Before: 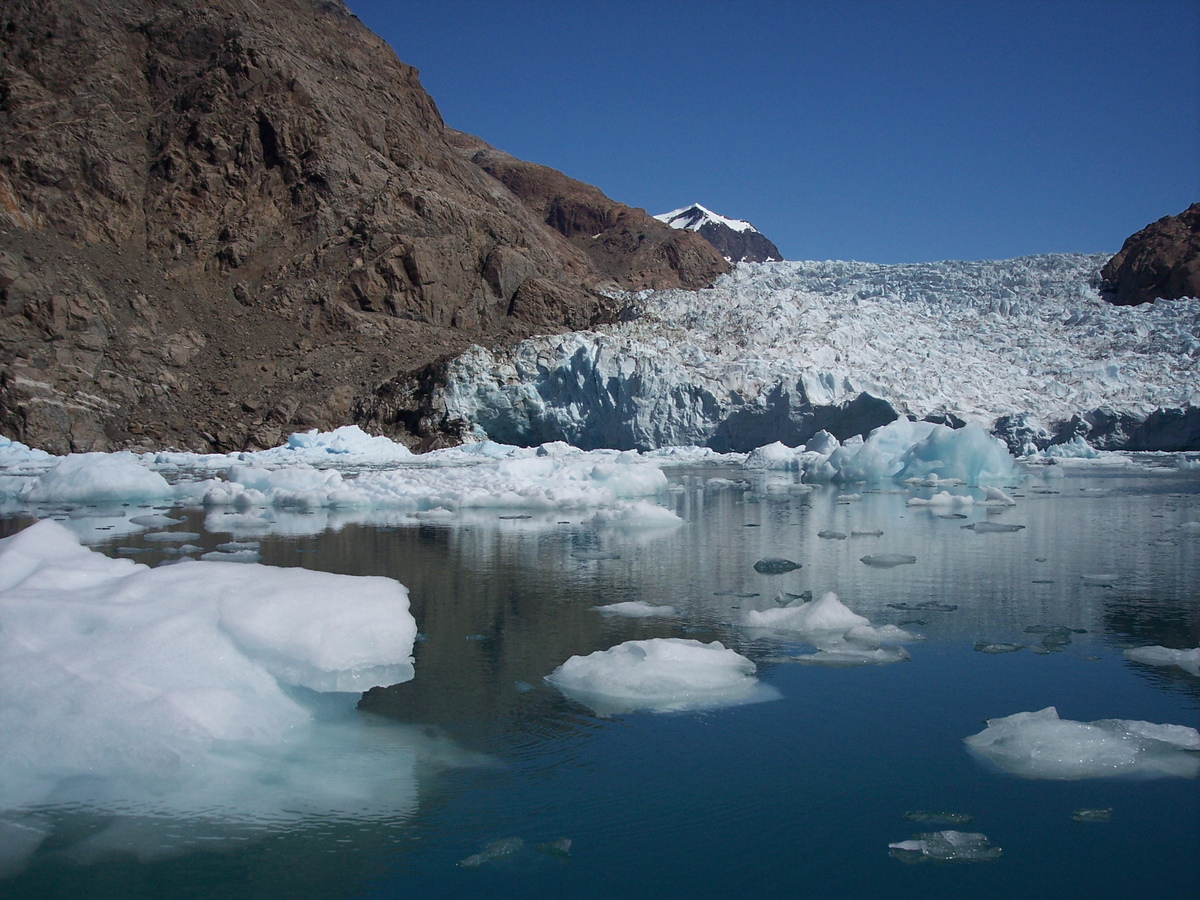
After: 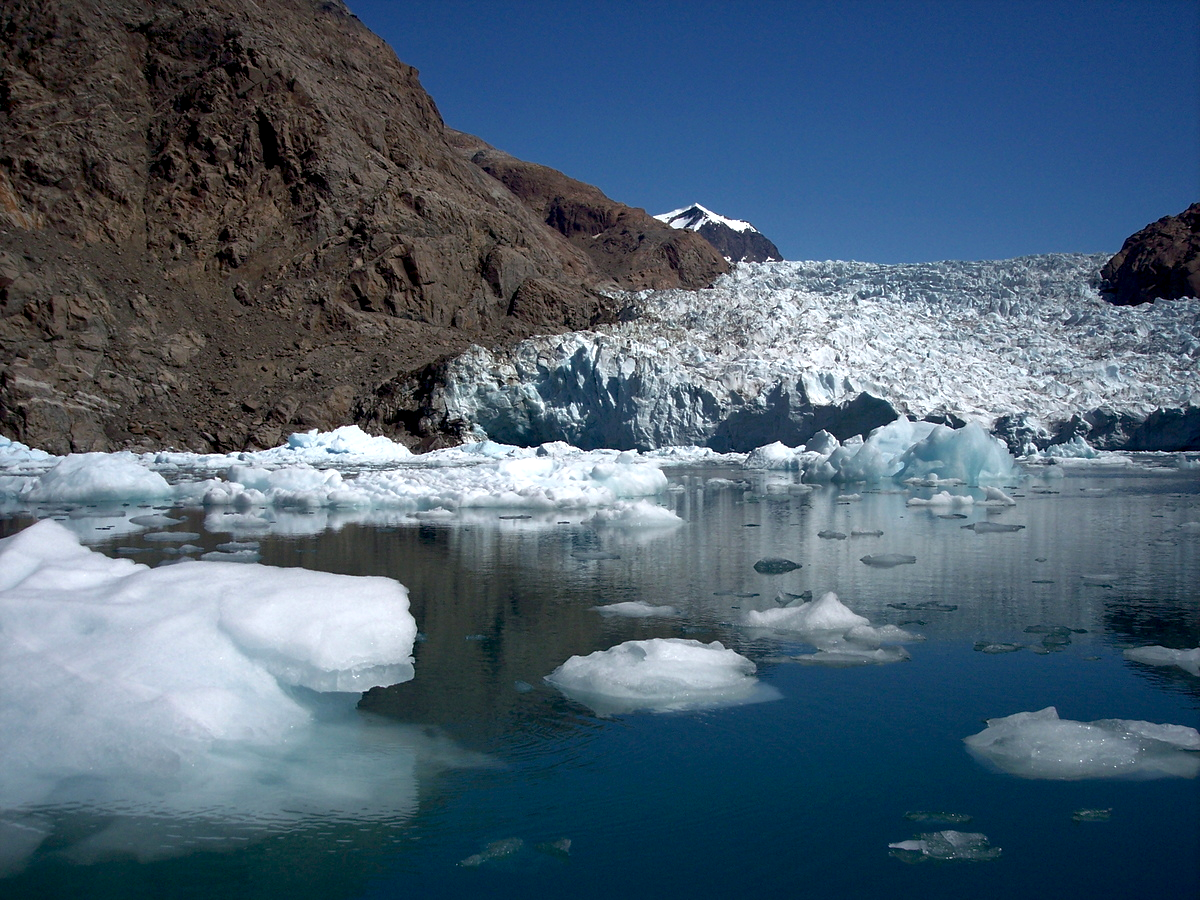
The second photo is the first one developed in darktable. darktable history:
tone equalizer: -8 EV 0.001 EV, -7 EV -0.003 EV, -6 EV 0.004 EV, -5 EV -0.034 EV, -4 EV -0.135 EV, -3 EV -0.153 EV, -2 EV 0.264 EV, -1 EV 0.726 EV, +0 EV 0.499 EV, edges refinement/feathering 500, mask exposure compensation -1.57 EV, preserve details guided filter
exposure: black level correction 0.01, exposure 0.016 EV, compensate exposure bias true, compensate highlight preservation false
